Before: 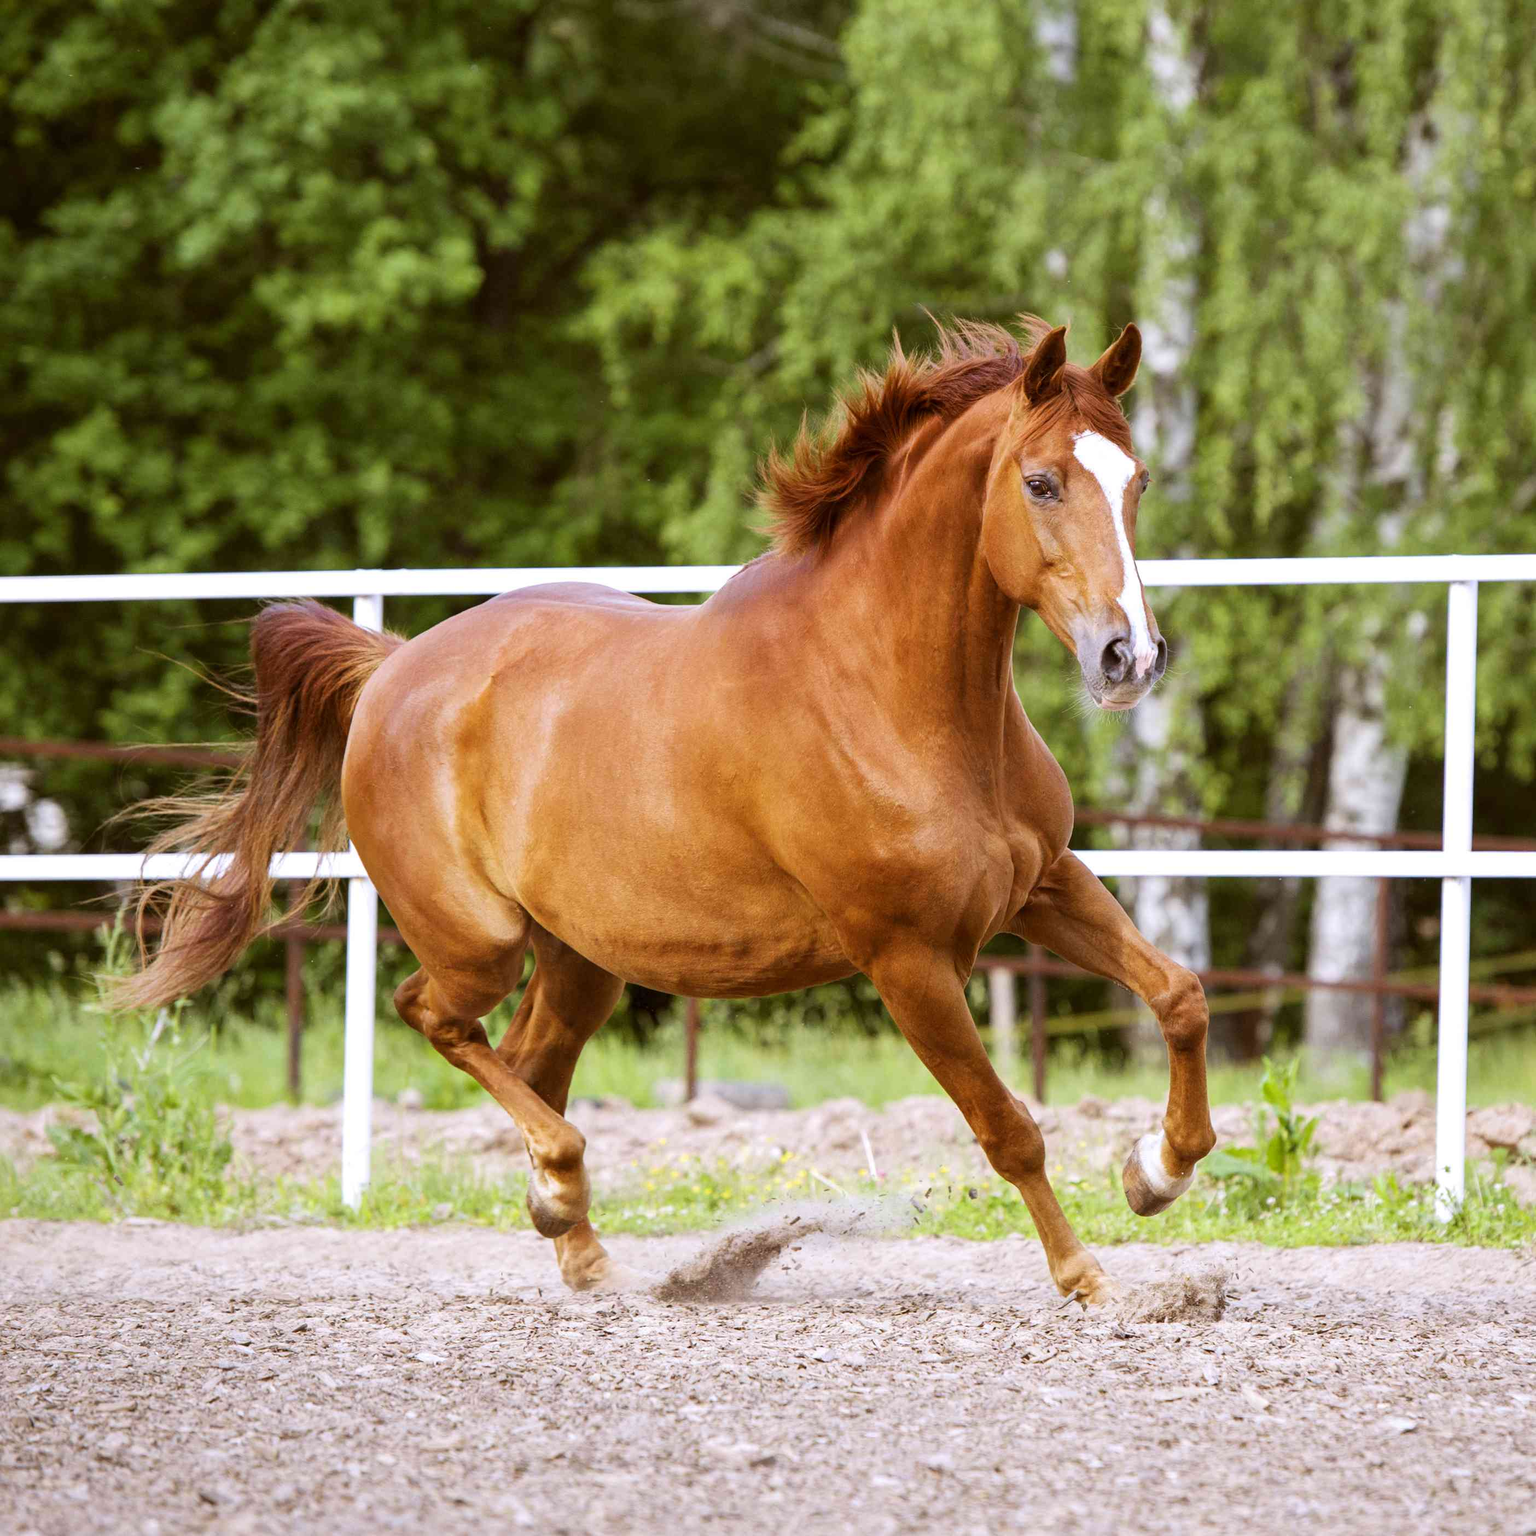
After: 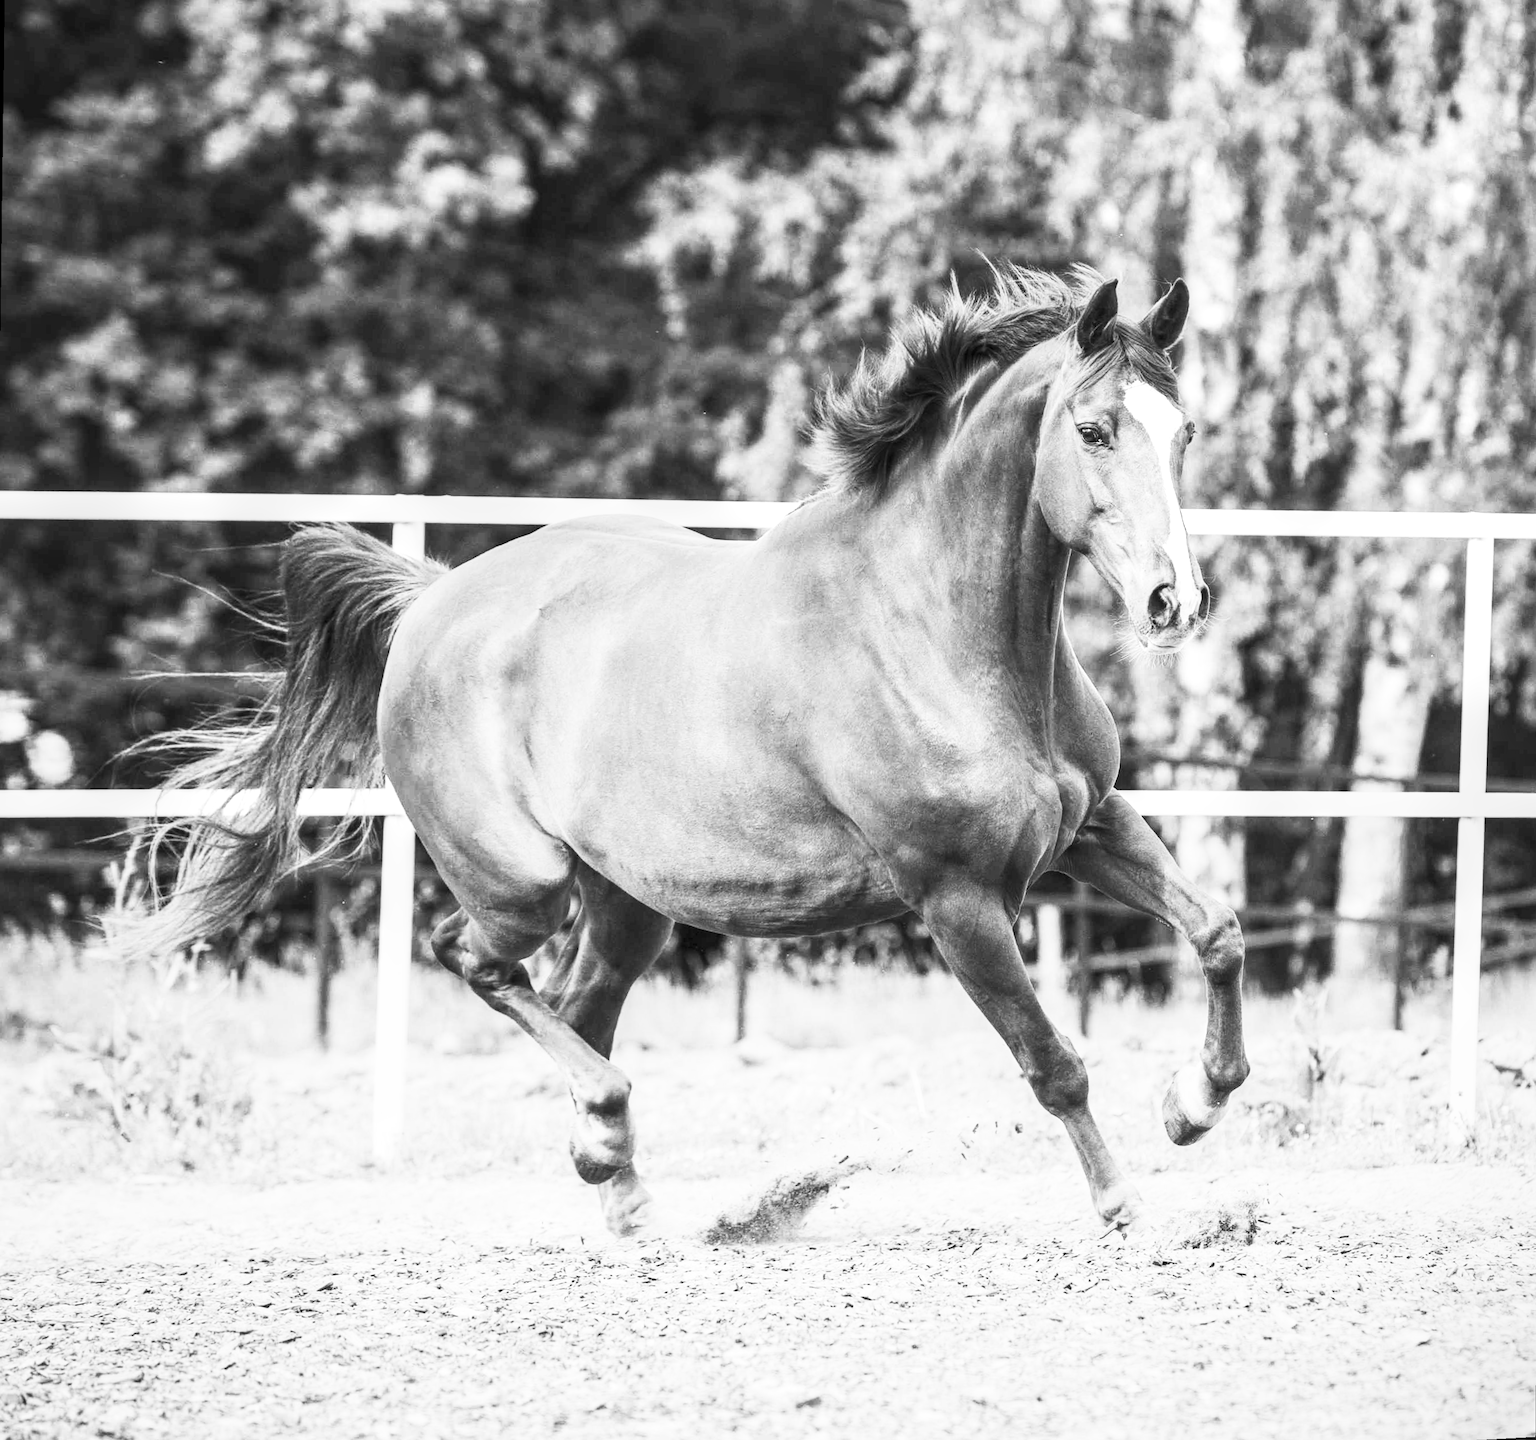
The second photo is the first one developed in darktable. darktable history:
rotate and perspective: rotation 0.679°, lens shift (horizontal) 0.136, crop left 0.009, crop right 0.991, crop top 0.078, crop bottom 0.95
contrast brightness saturation: contrast 0.53, brightness 0.47, saturation -1
local contrast: on, module defaults
